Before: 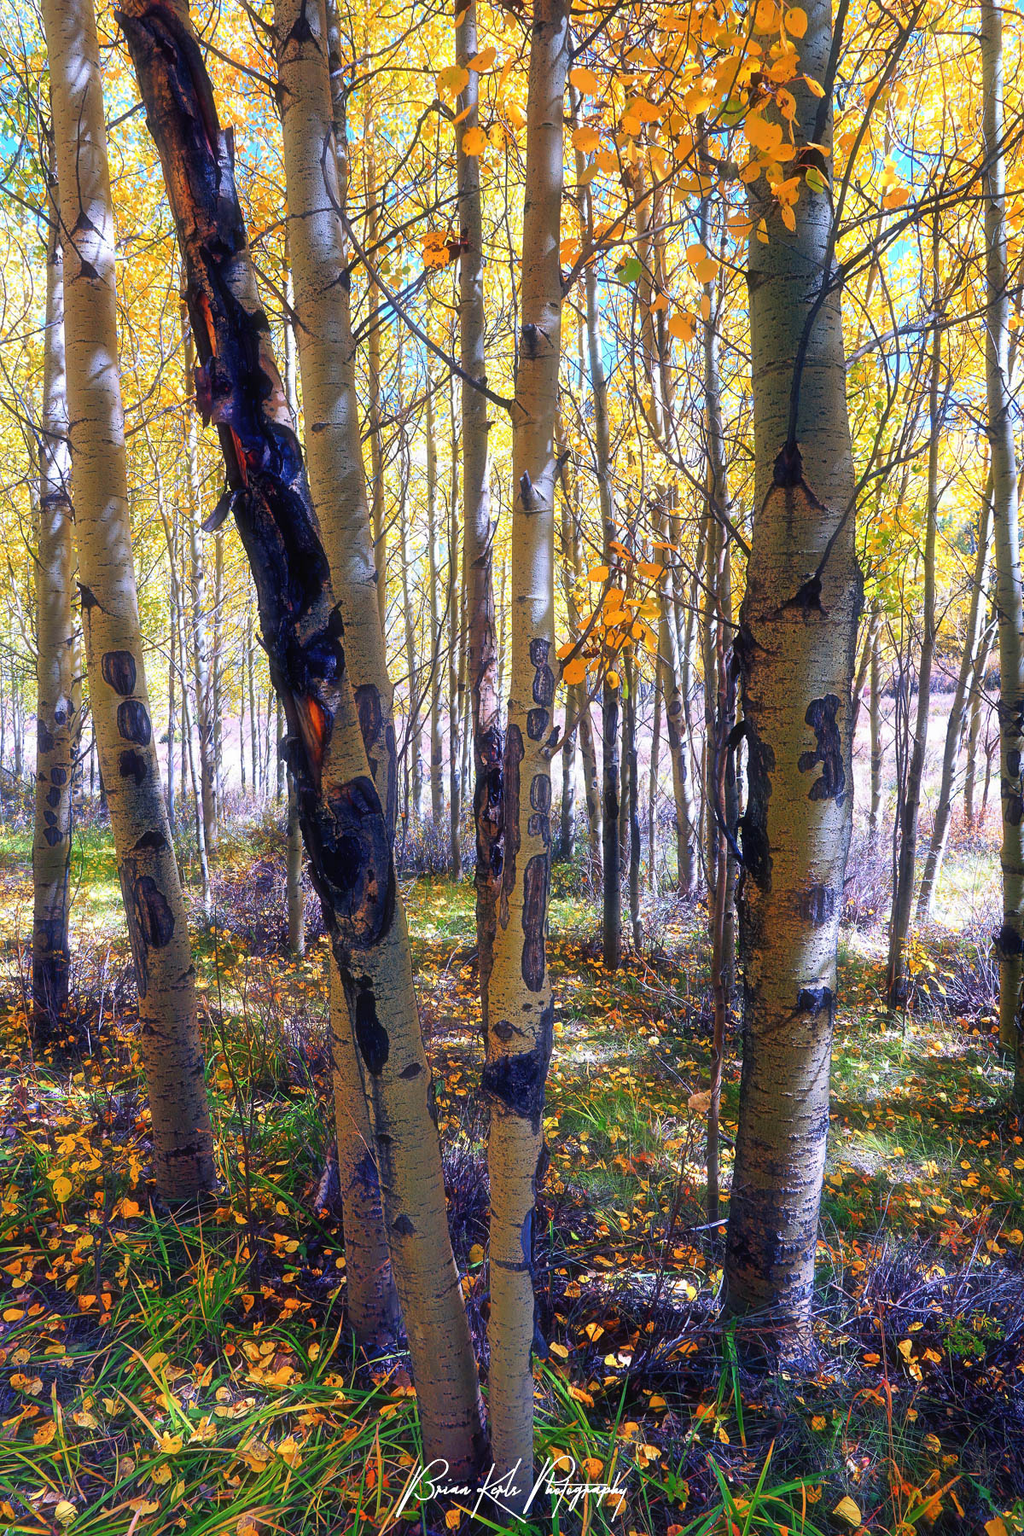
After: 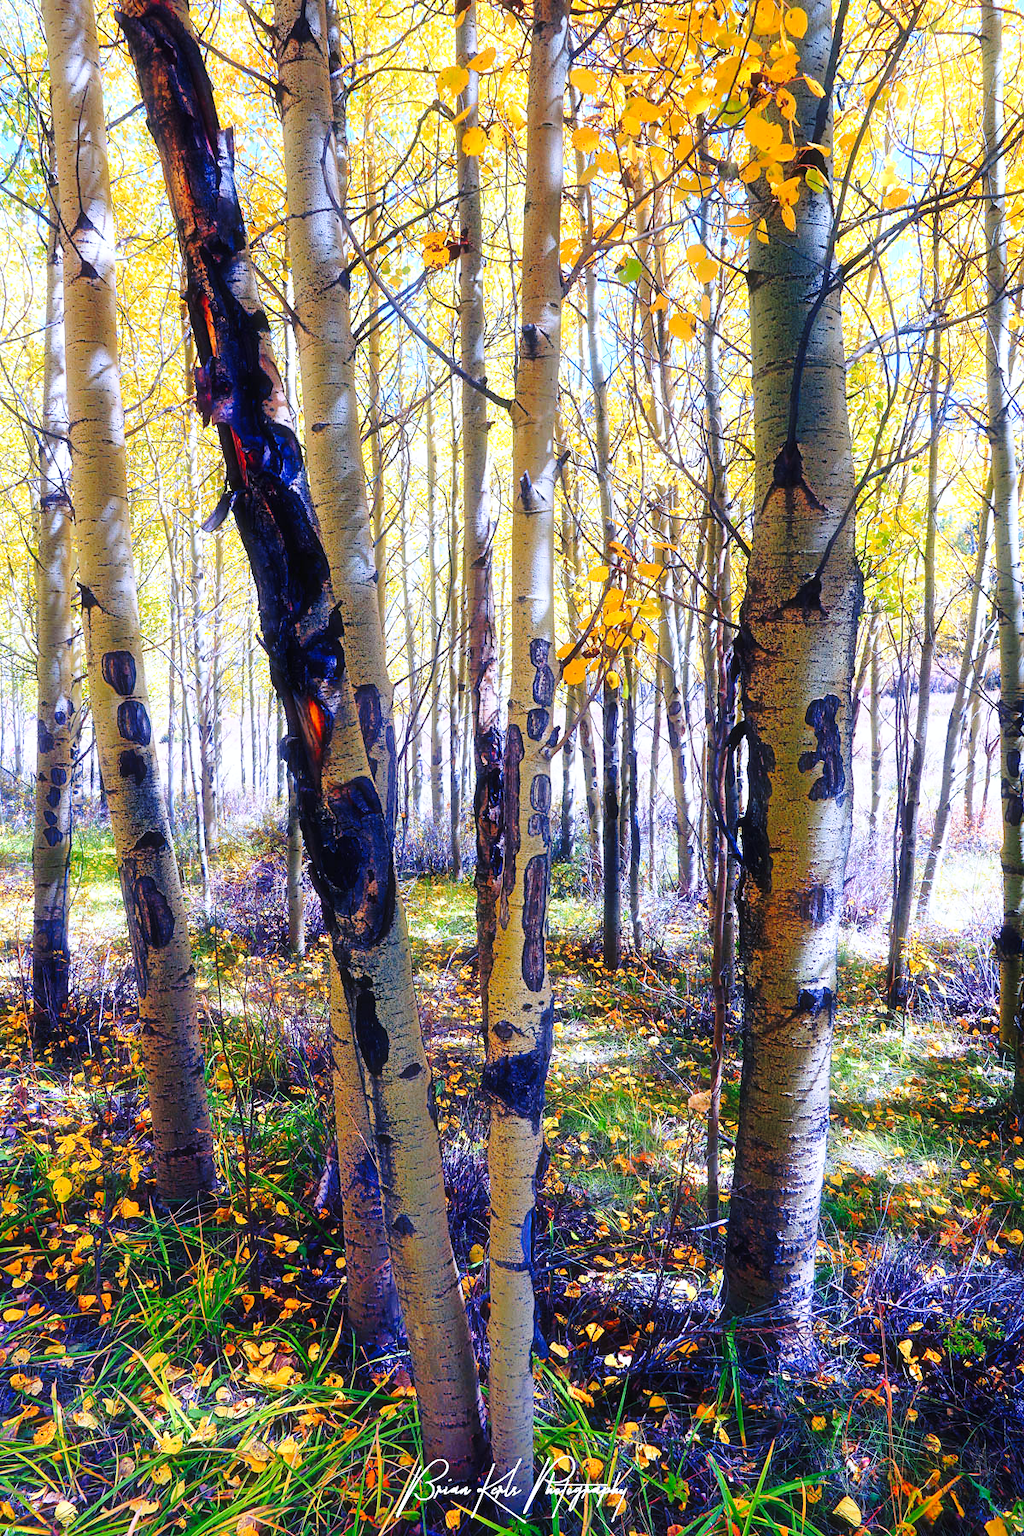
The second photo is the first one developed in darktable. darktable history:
base curve: curves: ch0 [(0, 0) (0.036, 0.037) (0.121, 0.228) (0.46, 0.76) (0.859, 0.983) (1, 1)], preserve colors none
white balance: red 0.954, blue 1.079
